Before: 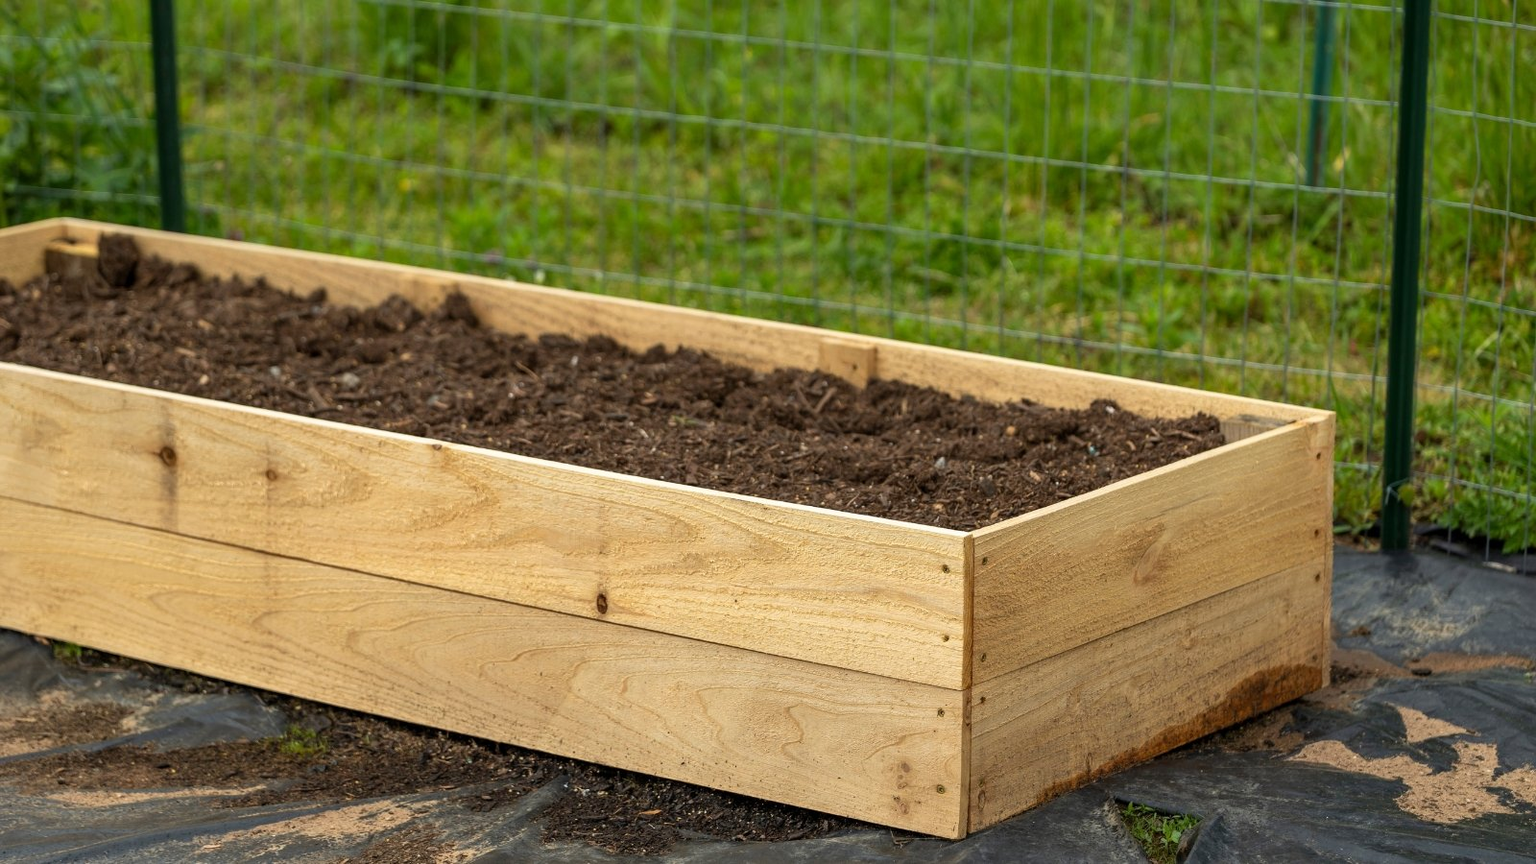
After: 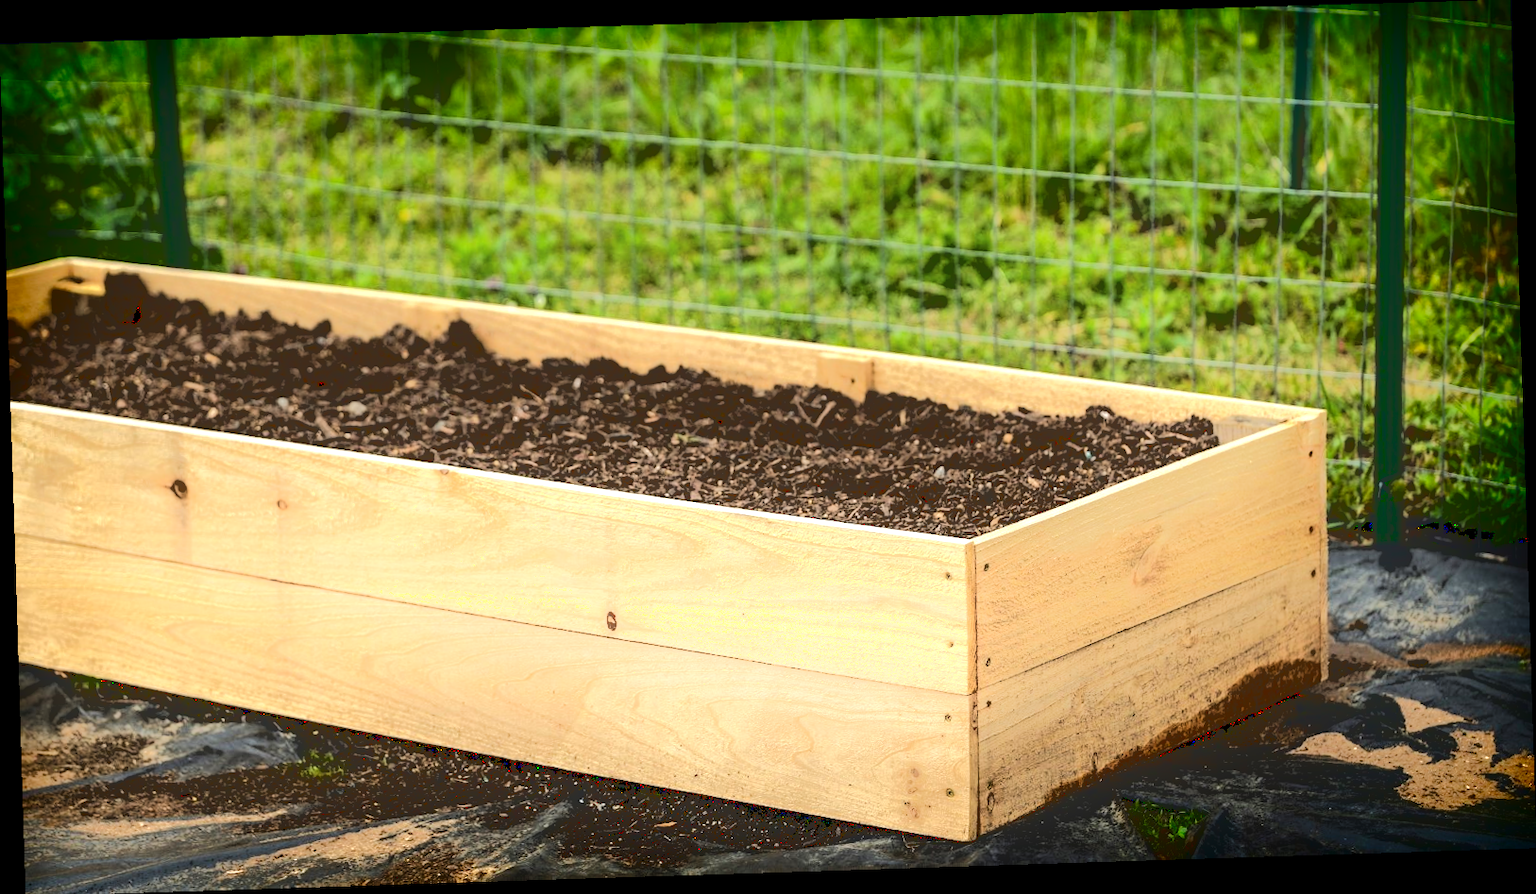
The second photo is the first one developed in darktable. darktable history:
shadows and highlights: shadows -90, highlights 90, soften with gaussian
exposure: black level correction 0.001, exposure 0.5 EV, compensate exposure bias true, compensate highlight preservation false
base curve: curves: ch0 [(0.065, 0.026) (0.236, 0.358) (0.53, 0.546) (0.777, 0.841) (0.924, 0.992)], preserve colors average RGB
rotate and perspective: rotation -1.77°, lens shift (horizontal) 0.004, automatic cropping off
